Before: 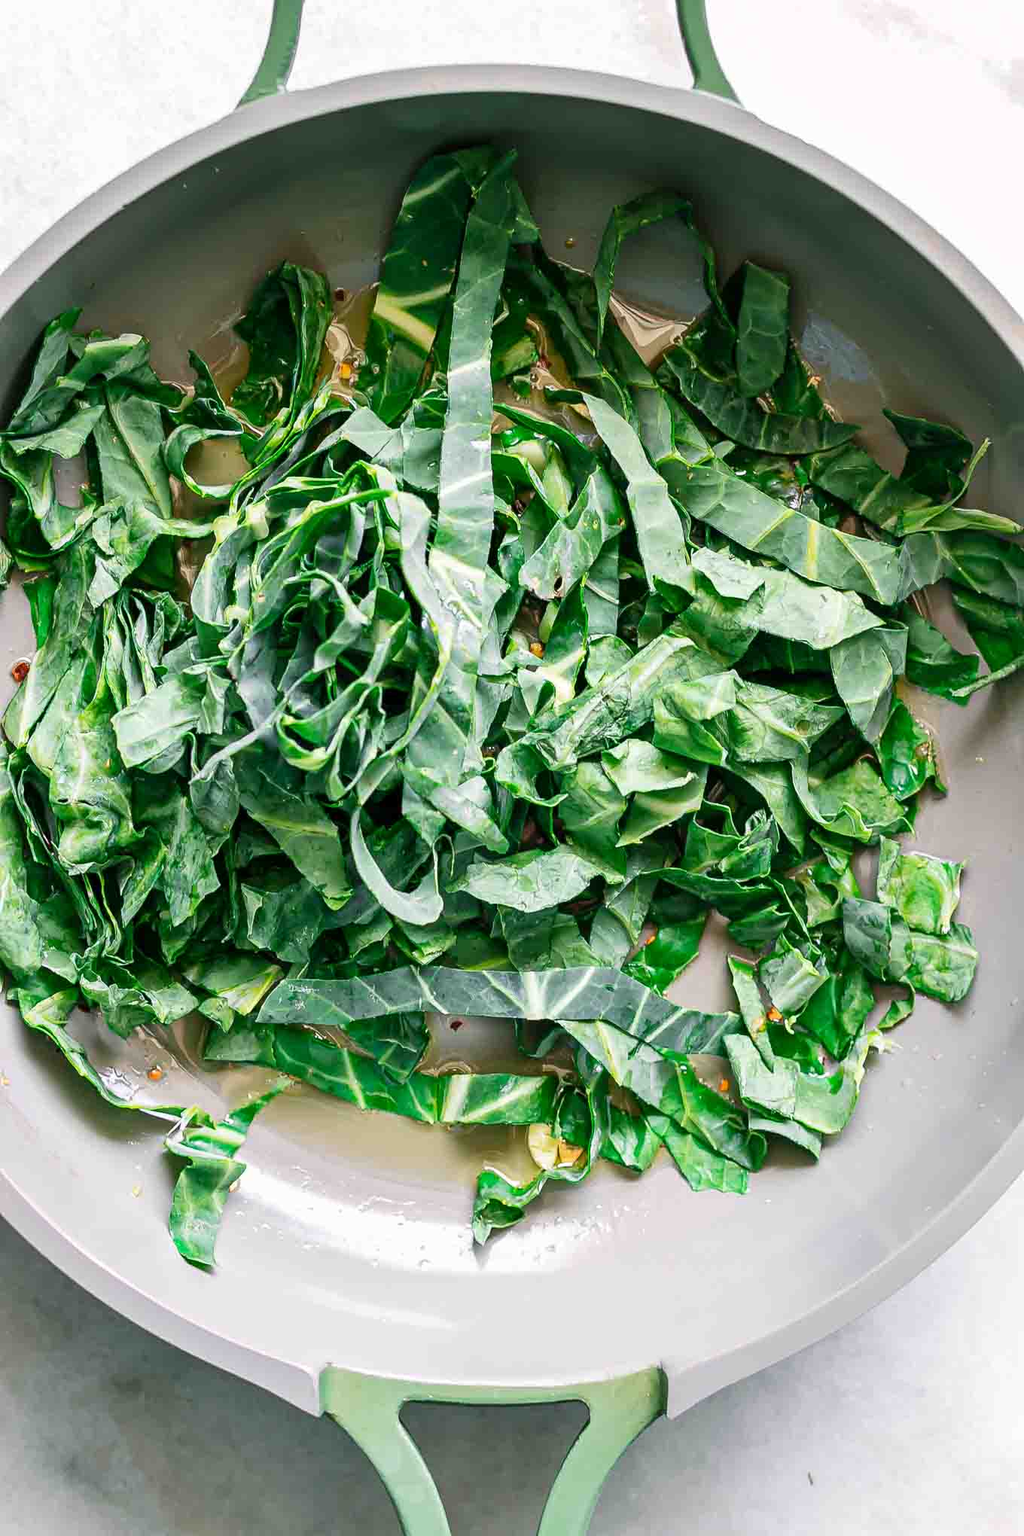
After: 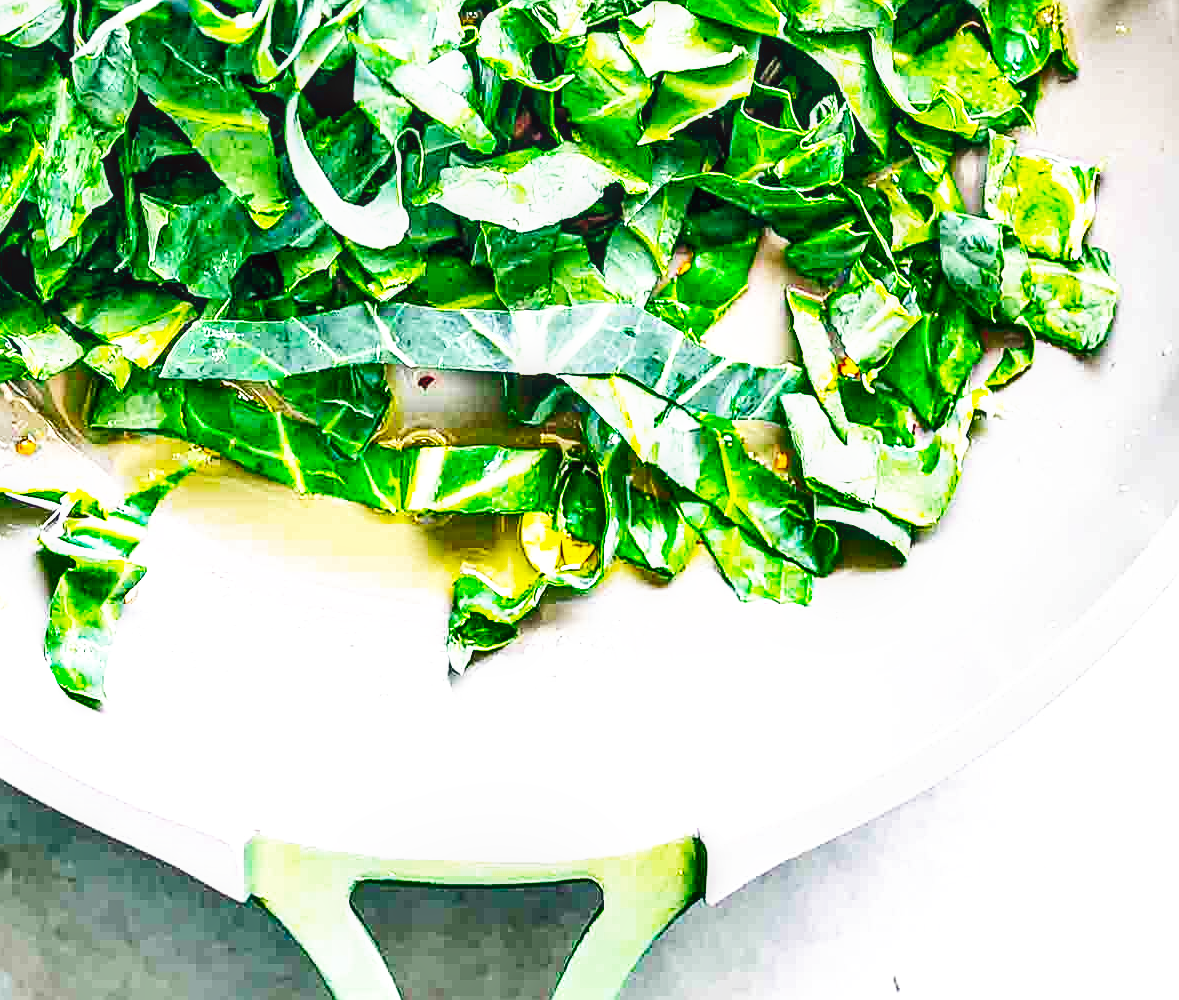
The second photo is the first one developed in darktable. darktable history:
sharpen: on, module defaults
color balance rgb: global offset › chroma 0.064%, global offset › hue 253.7°, linear chroma grading › shadows -39.455%, linear chroma grading › highlights 40.422%, linear chroma grading › global chroma 45.568%, linear chroma grading › mid-tones -29.878%, perceptual saturation grading › global saturation 0.49%, global vibrance 14.953%
shadows and highlights: shadows 73.46, highlights -60.99, soften with gaussian
base curve: curves: ch0 [(0, 0.003) (0.001, 0.002) (0.006, 0.004) (0.02, 0.022) (0.048, 0.086) (0.094, 0.234) (0.162, 0.431) (0.258, 0.629) (0.385, 0.8) (0.548, 0.918) (0.751, 0.988) (1, 1)], preserve colors none
local contrast: on, module defaults
crop and rotate: left 13.237%, top 48.053%, bottom 2.905%
exposure: black level correction 0.001, exposure 0.5 EV, compensate exposure bias true, compensate highlight preservation false
